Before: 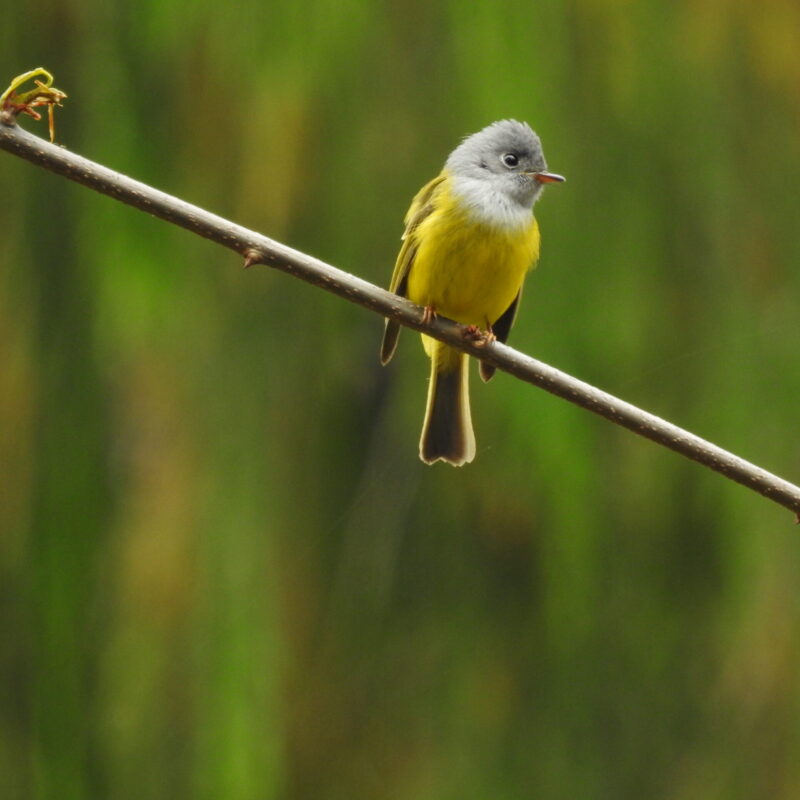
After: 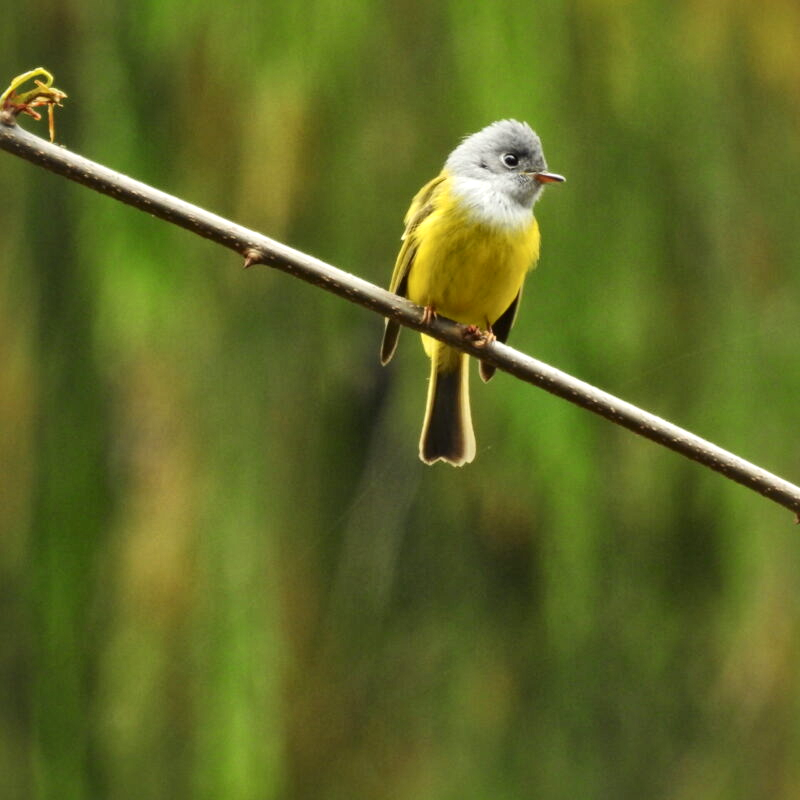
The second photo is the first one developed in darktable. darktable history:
local contrast: mode bilateral grid, contrast 20, coarseness 50, detail 159%, midtone range 0.2
exposure: exposure 0.3 EV, compensate highlight preservation false
